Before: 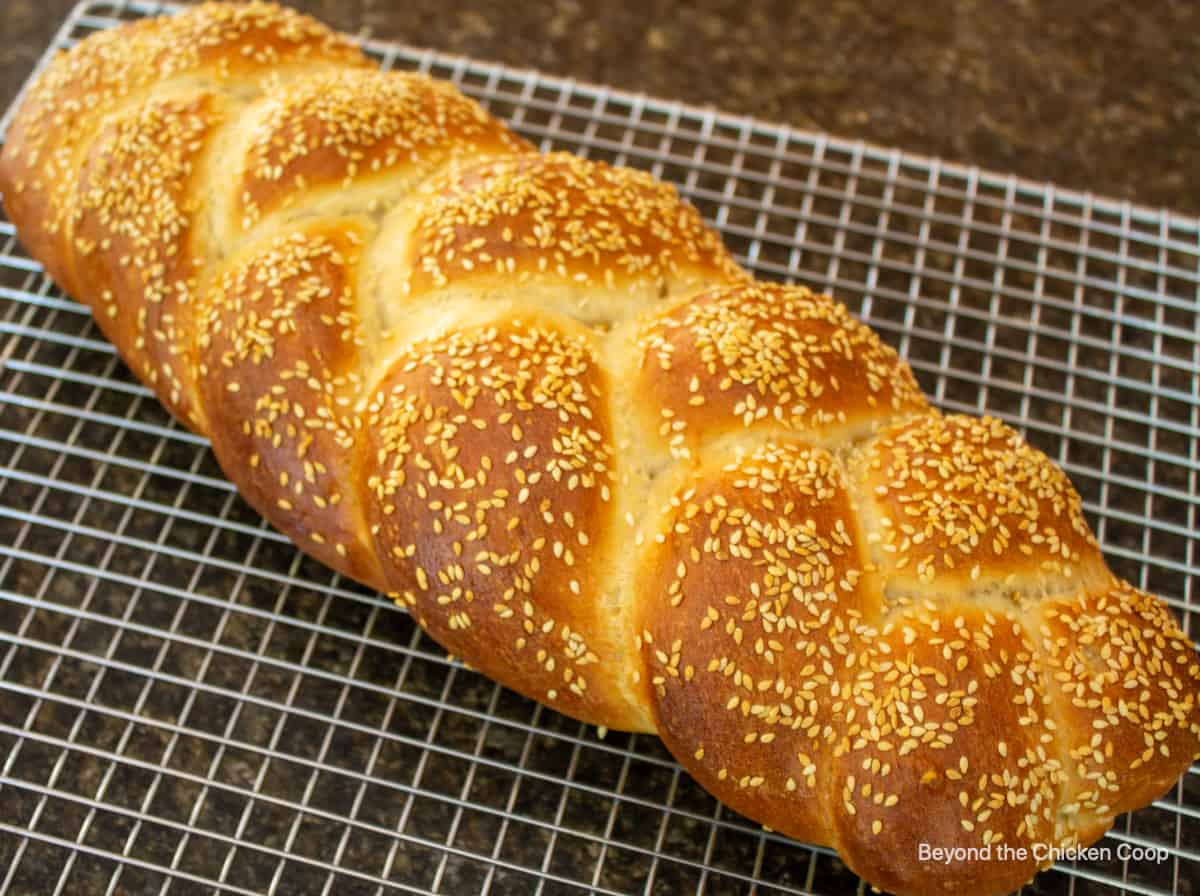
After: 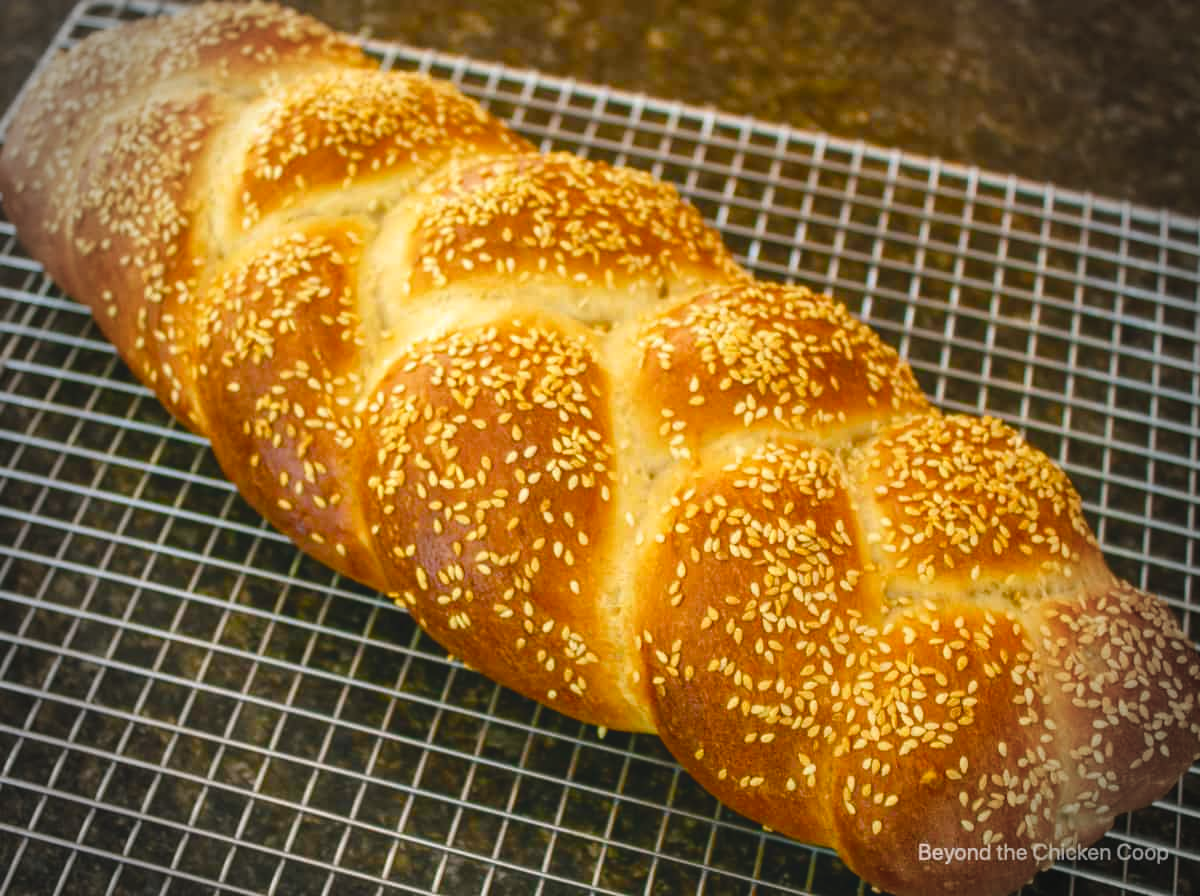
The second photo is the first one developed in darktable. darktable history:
color balance rgb: shadows lift › luminance -8.047%, shadows lift › chroma 2.129%, shadows lift › hue 163.52°, global offset › luminance 0.697%, perceptual saturation grading › global saturation 20%, perceptual saturation grading › highlights -25.811%, perceptual saturation grading › shadows 49.491%, global vibrance 20%
vignetting: fall-off start 77.2%, fall-off radius 28.2%, width/height ratio 0.974
exposure: black level correction -0.003, exposure 0.044 EV, compensate exposure bias true, compensate highlight preservation false
